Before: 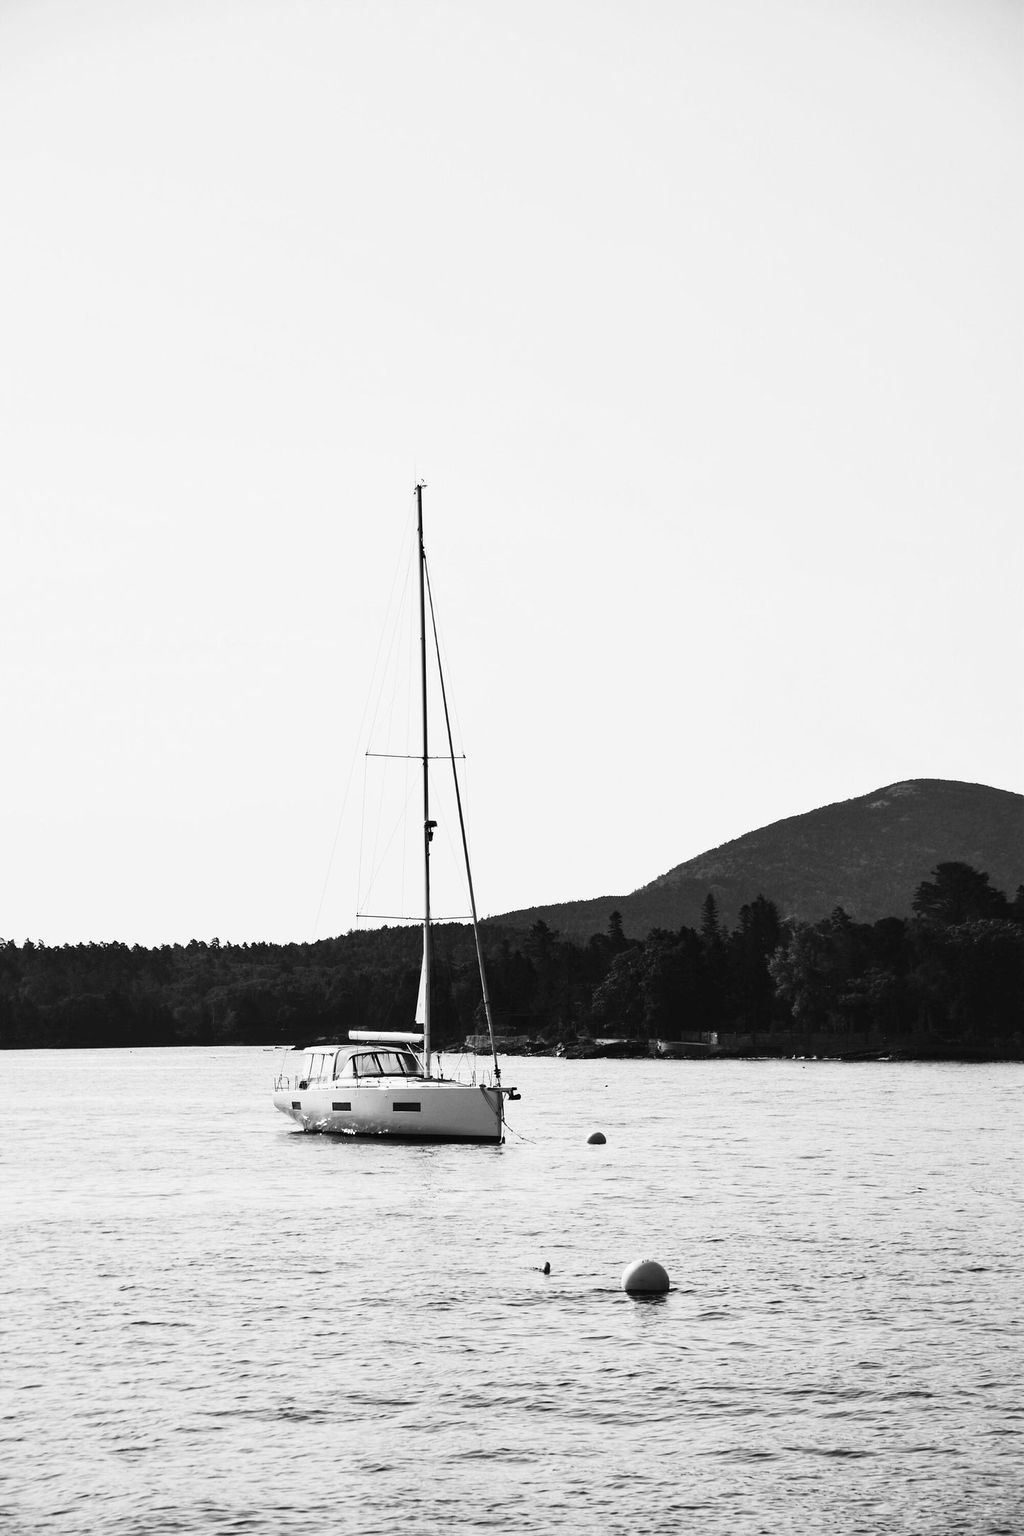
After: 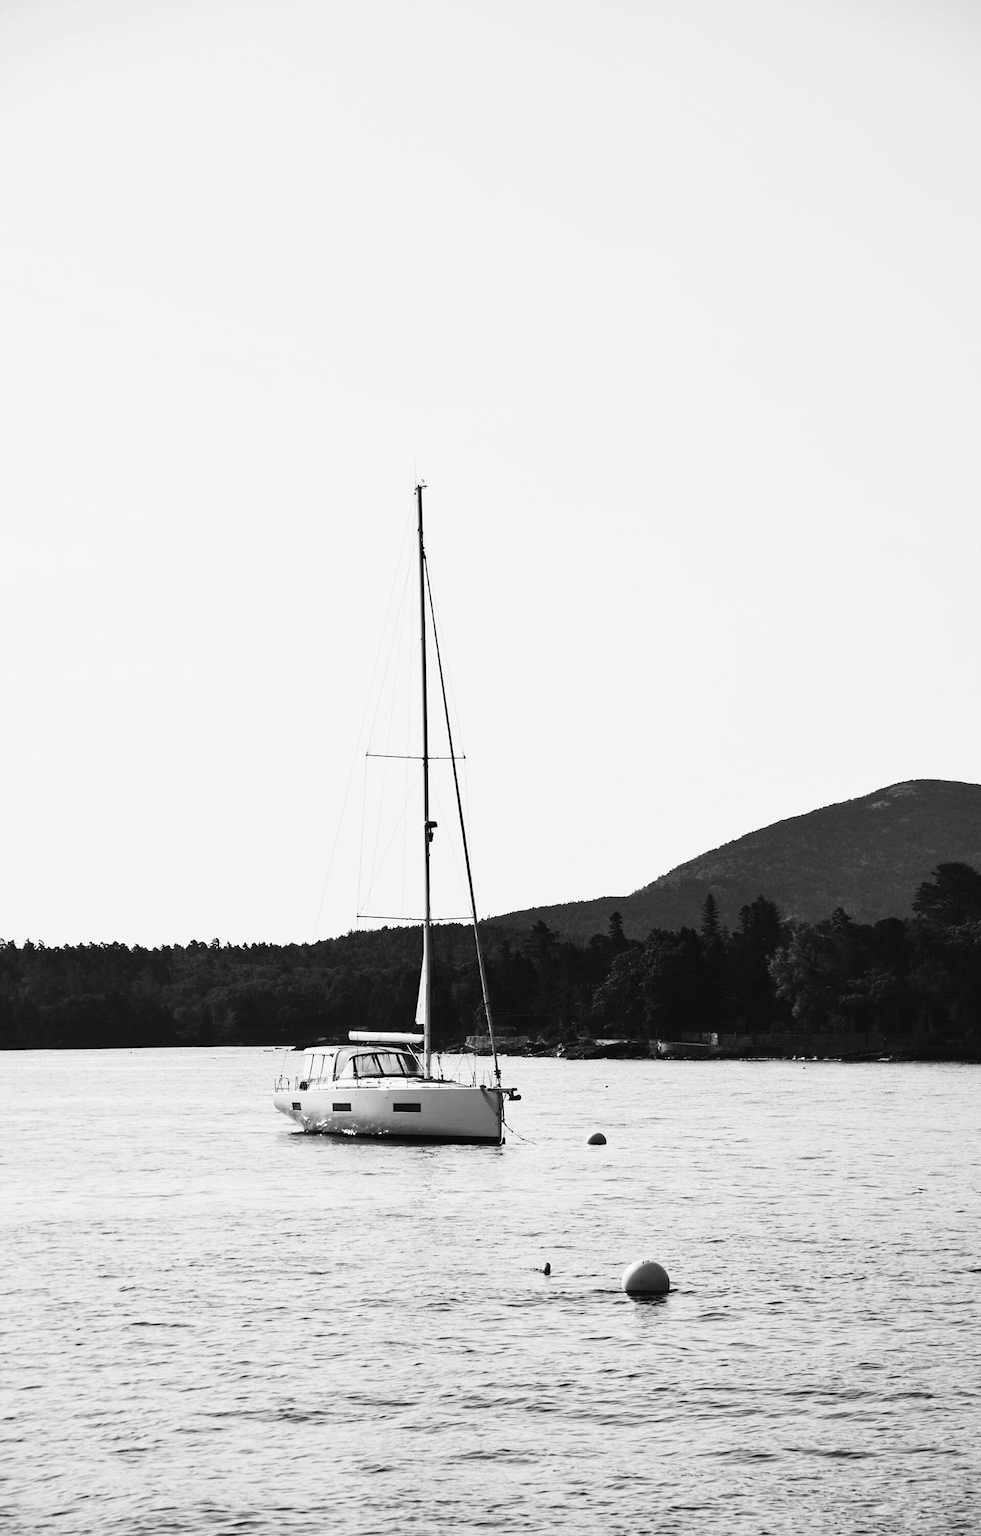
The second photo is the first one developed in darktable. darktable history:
color balance rgb: perceptual saturation grading › global saturation 20%, global vibrance 20%
crop: right 4.126%, bottom 0.031%
